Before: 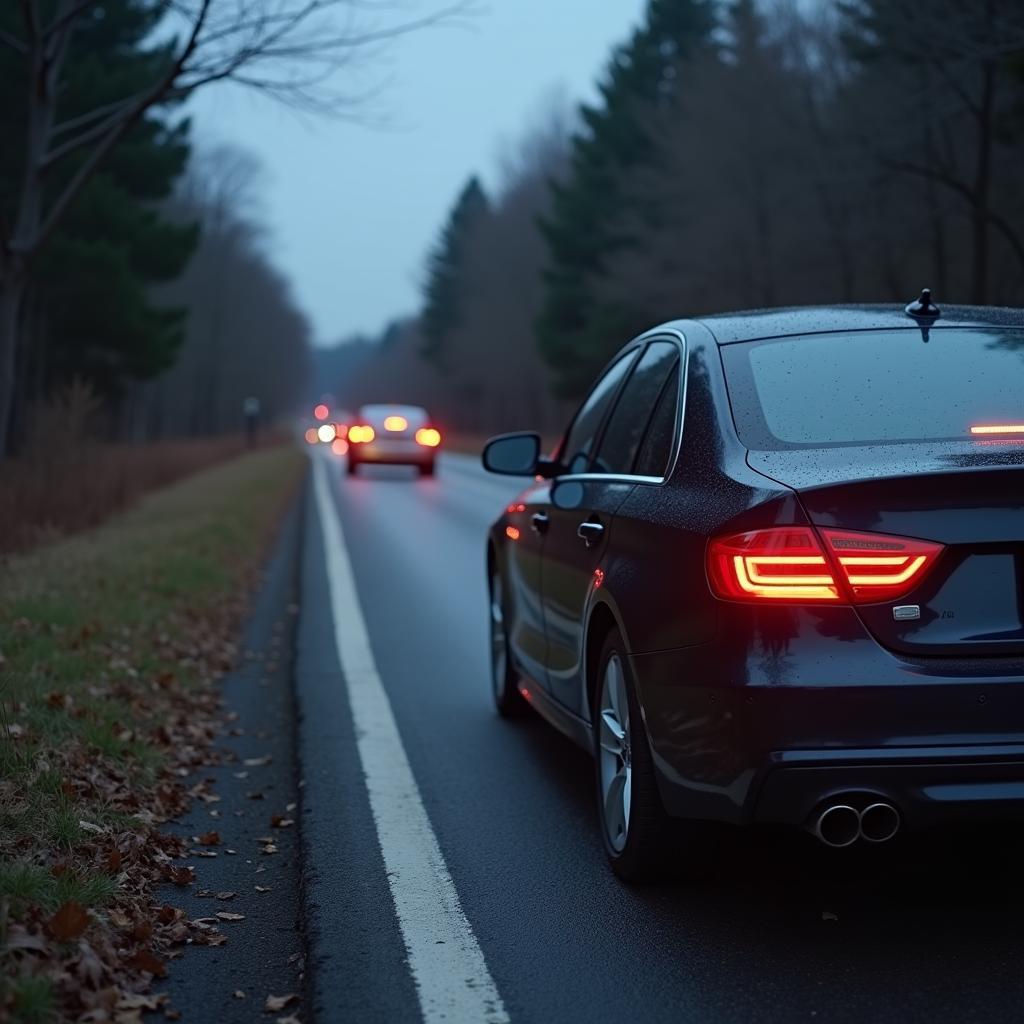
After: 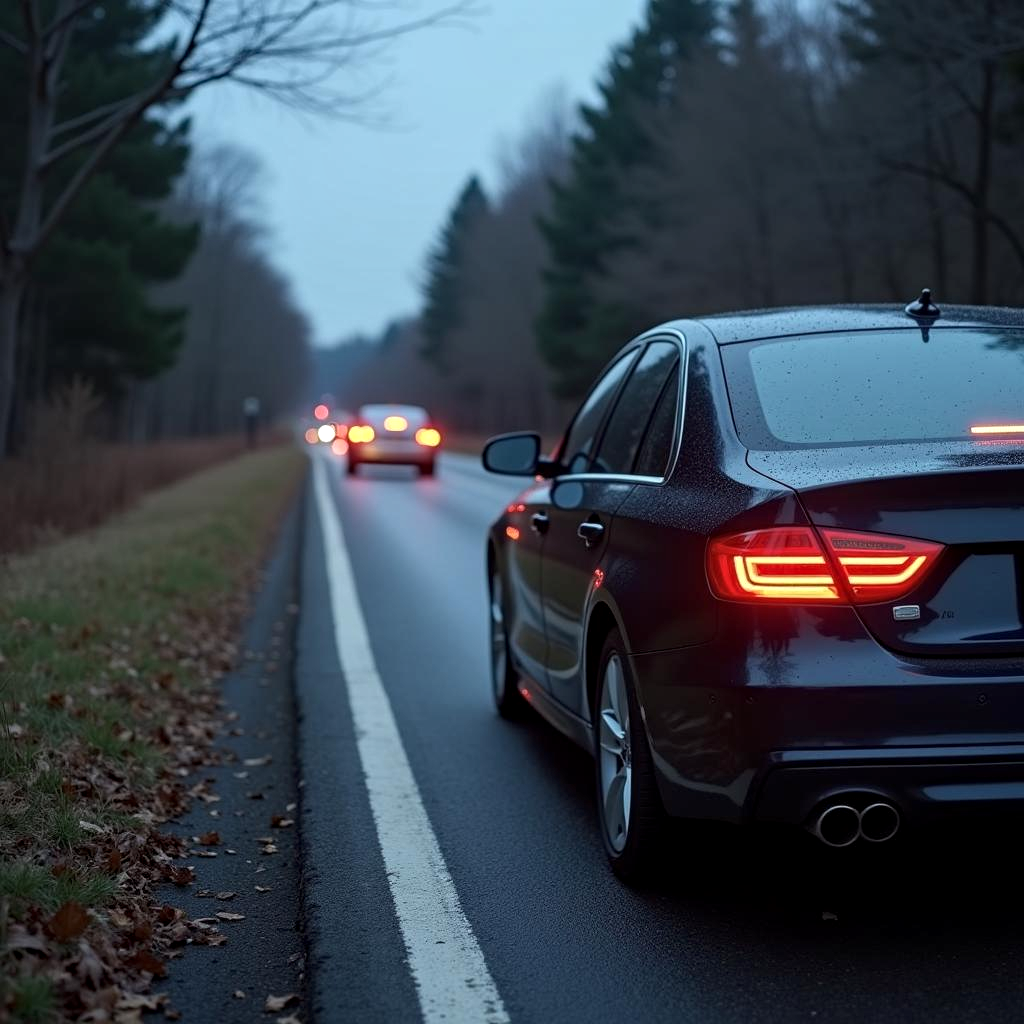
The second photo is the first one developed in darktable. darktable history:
local contrast: detail 130%
exposure: exposure 0.123 EV, compensate exposure bias true, compensate highlight preservation false
